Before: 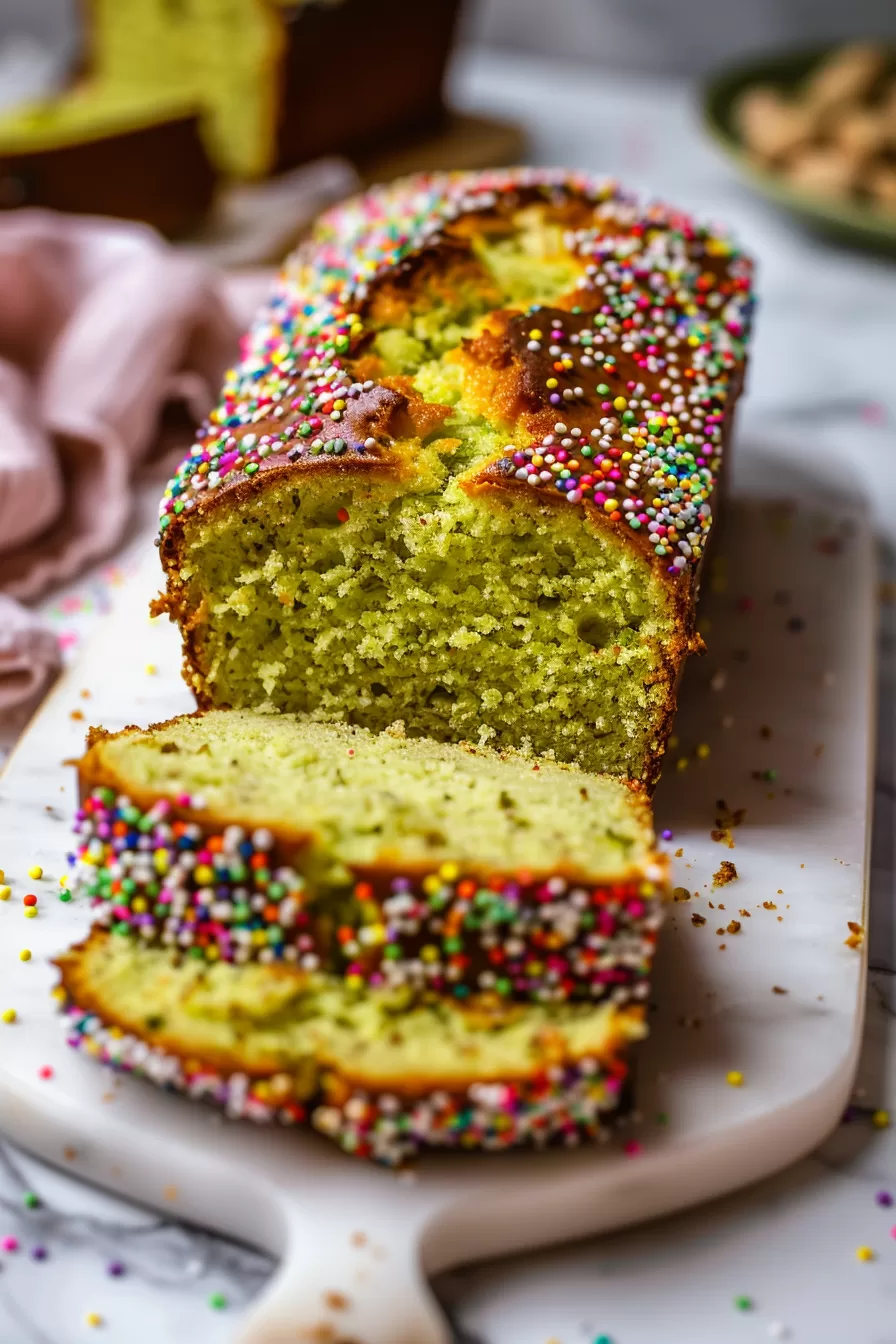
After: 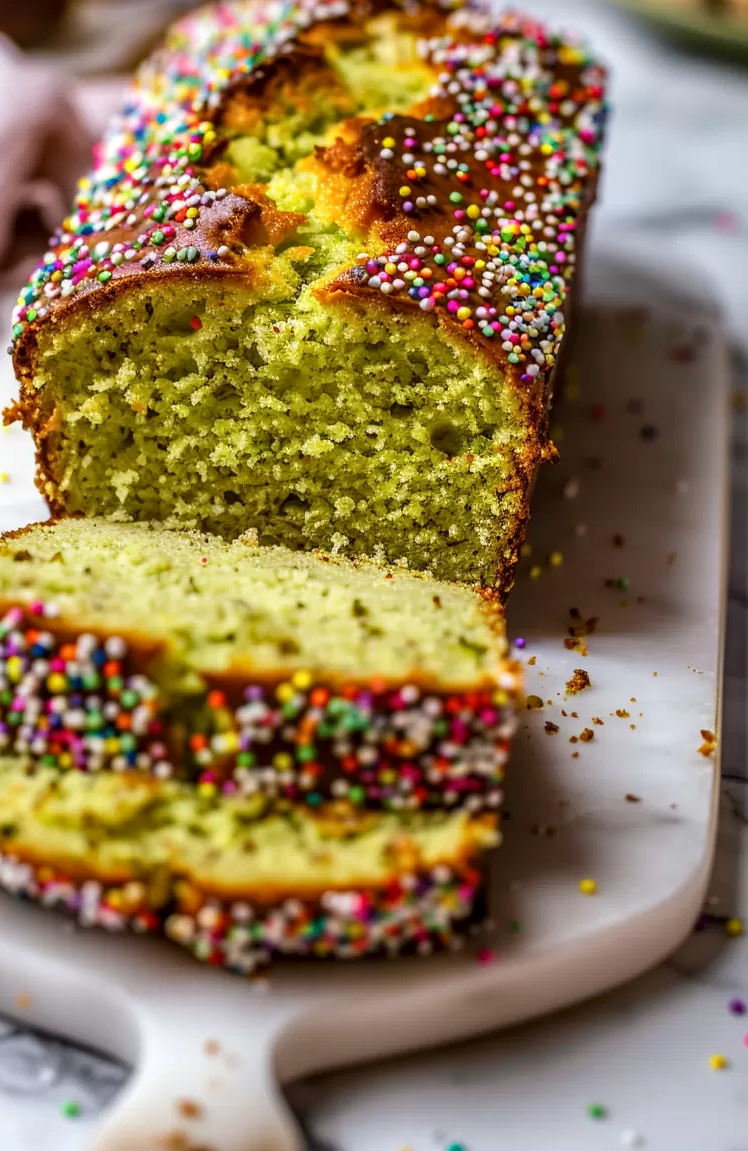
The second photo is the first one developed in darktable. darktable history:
crop: left 16.448%, top 14.295%
local contrast: on, module defaults
